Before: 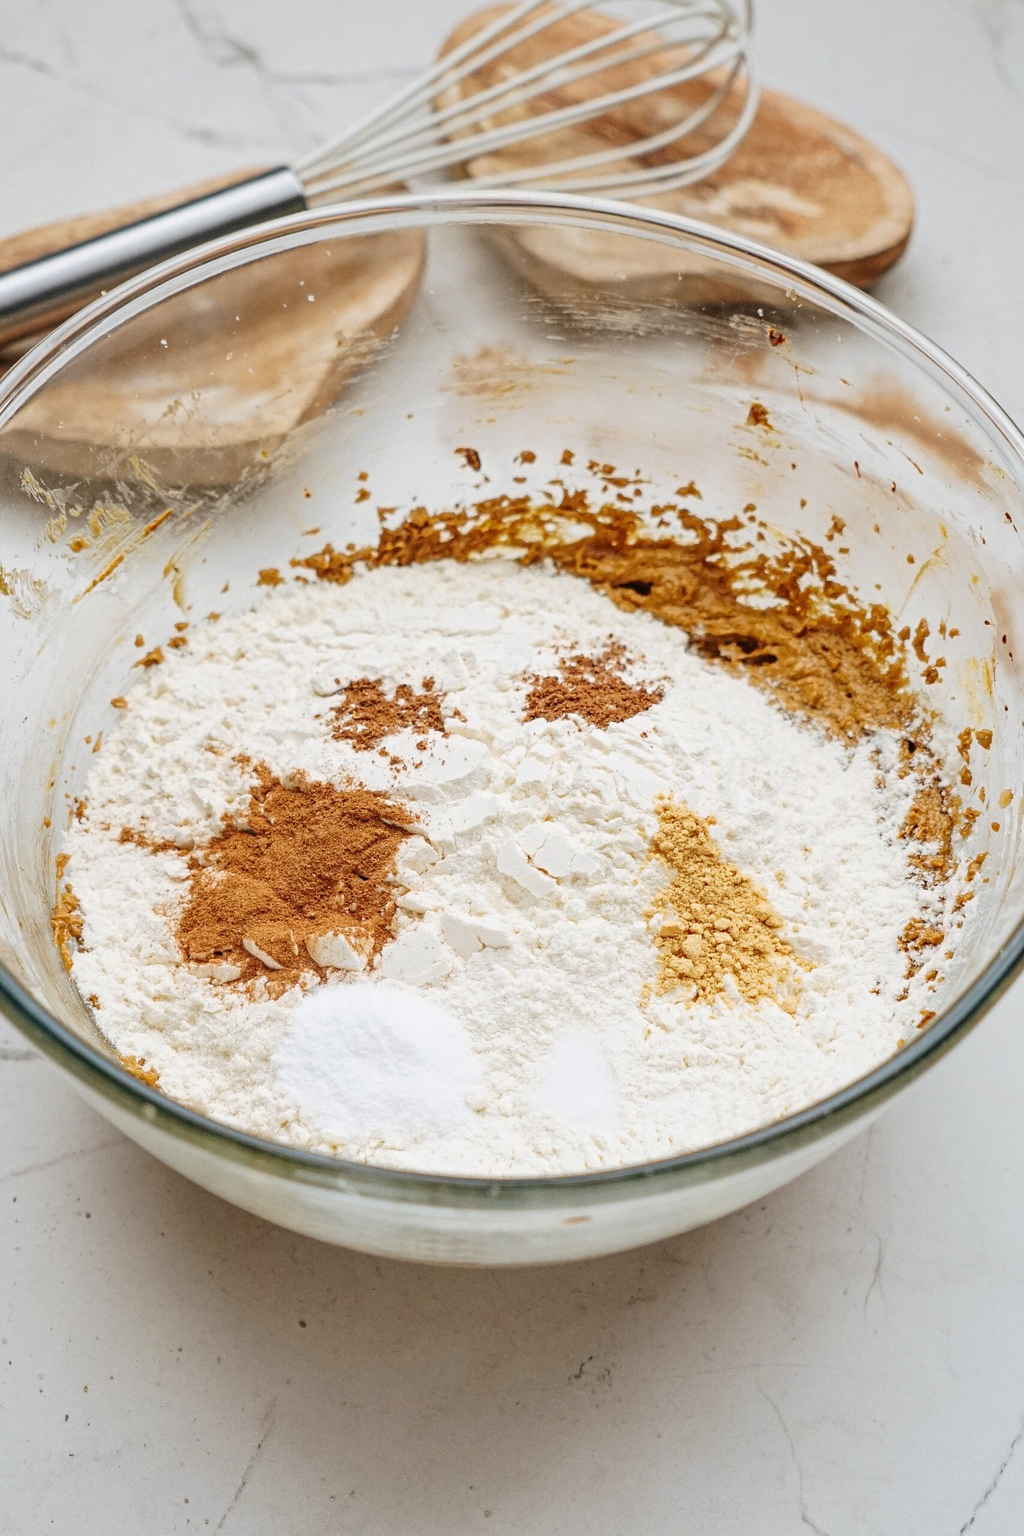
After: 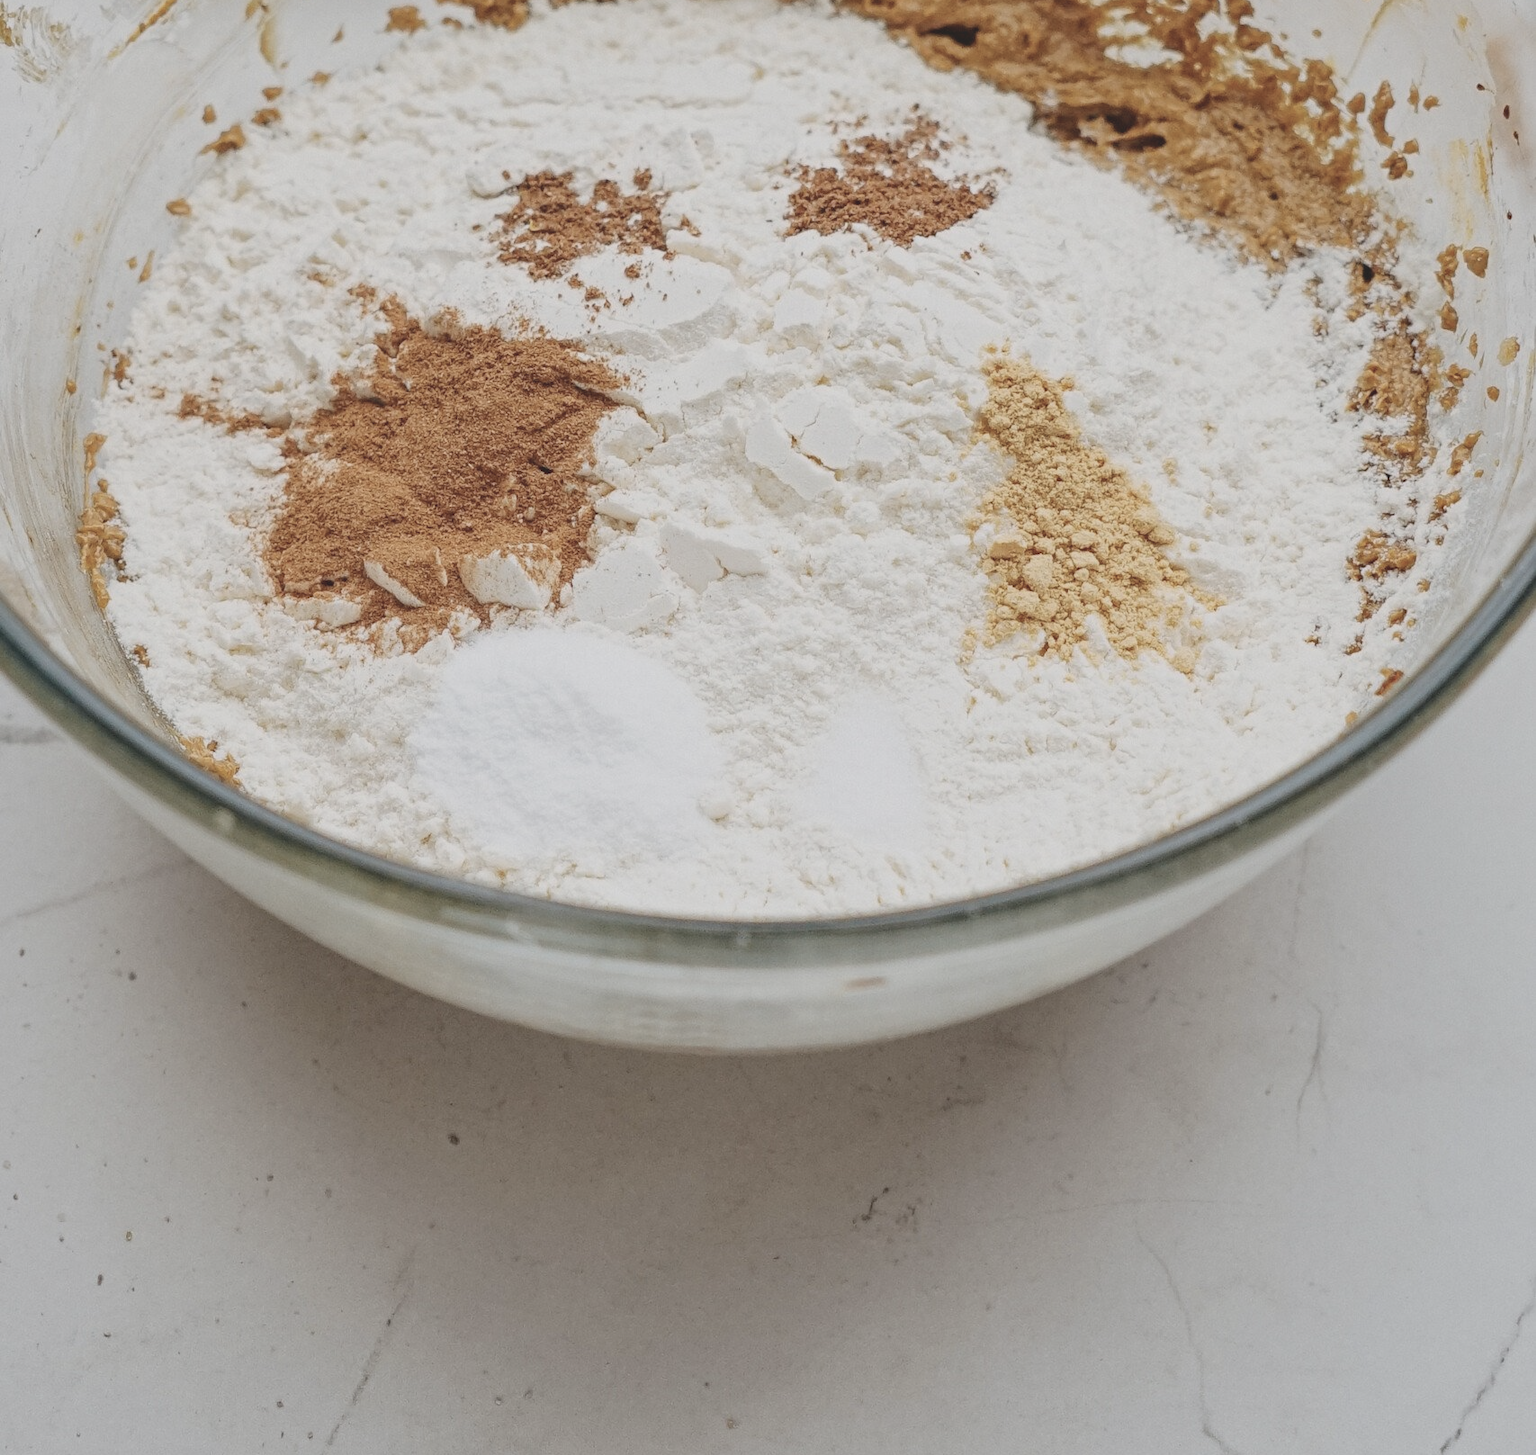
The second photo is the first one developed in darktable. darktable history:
crop and rotate: top 36.768%
contrast brightness saturation: contrast -0.247, saturation -0.444
